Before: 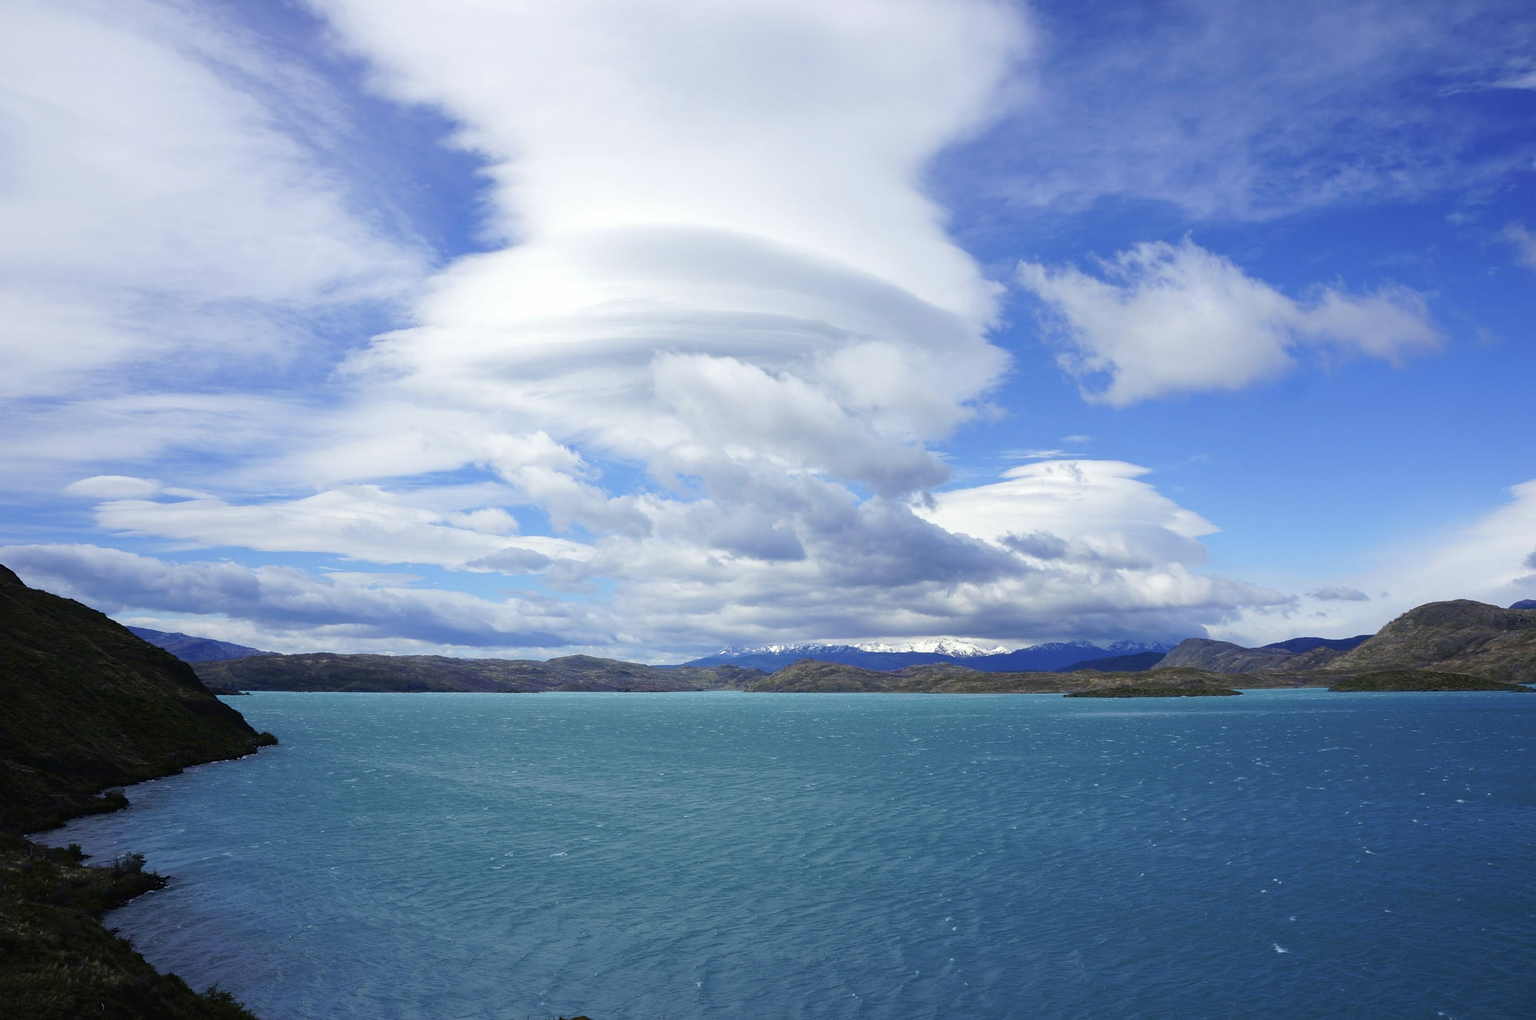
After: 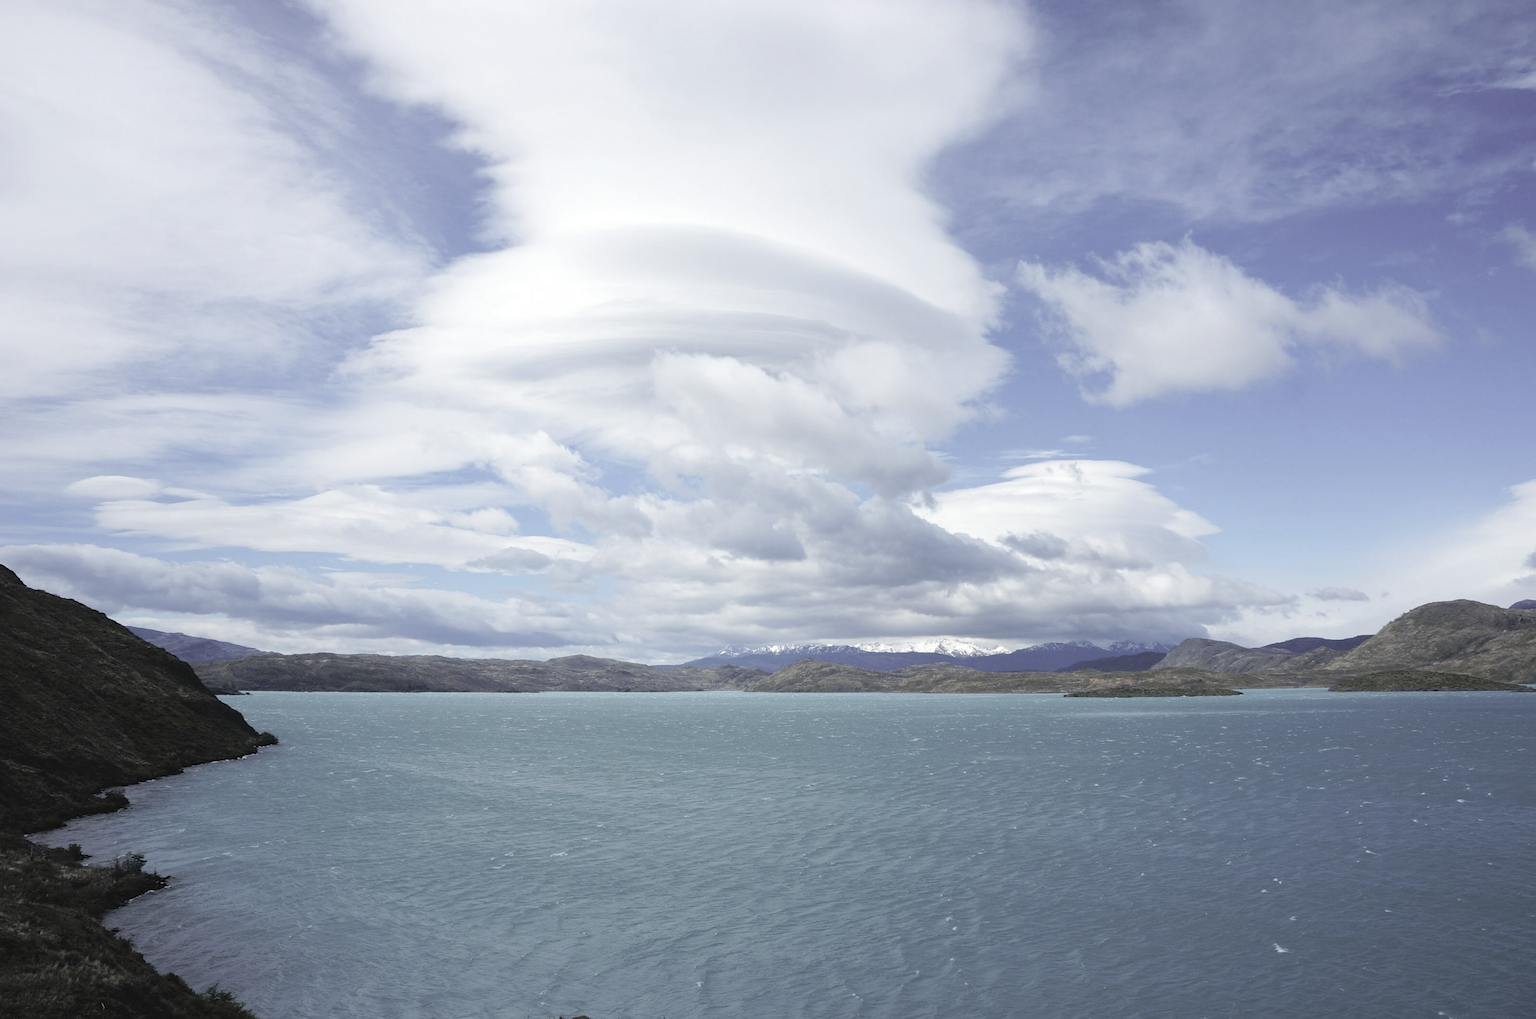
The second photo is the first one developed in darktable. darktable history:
contrast brightness saturation: brightness 0.186, saturation -0.516
